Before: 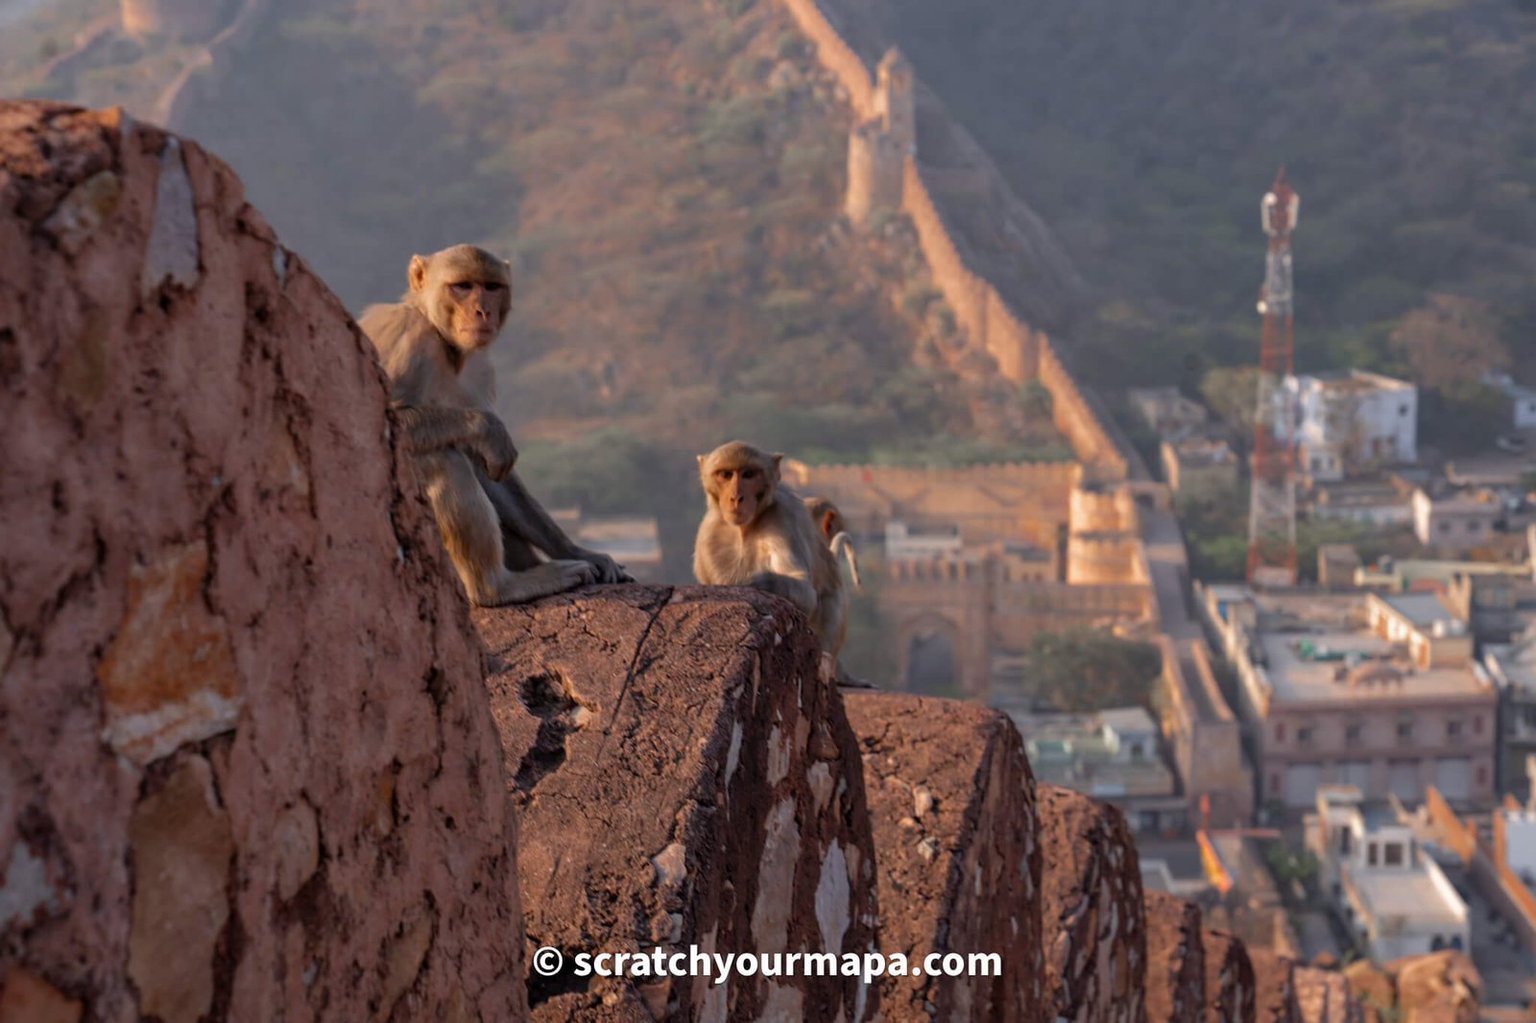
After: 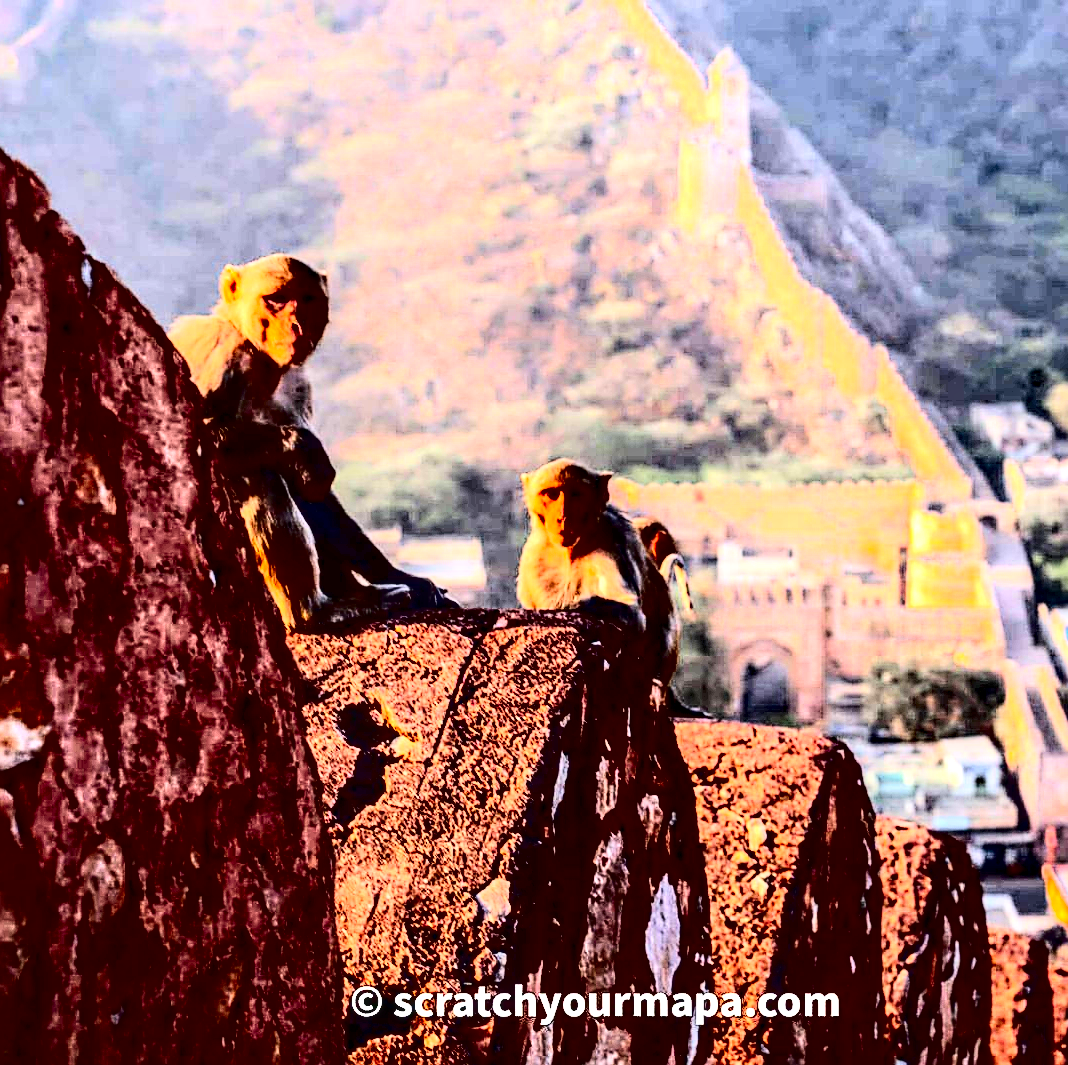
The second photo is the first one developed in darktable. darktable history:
crop and rotate: left 12.786%, right 20.461%
sharpen: on, module defaults
local contrast: highlights 60%, shadows 60%, detail 160%
exposure: exposure 1 EV, compensate exposure bias true, compensate highlight preservation false
contrast brightness saturation: contrast 0.774, brightness -0.991, saturation 0.991
tone equalizer: -8 EV 0.026 EV, -7 EV -0.029 EV, -6 EV 0.006 EV, -5 EV 0.029 EV, -4 EV 0.263 EV, -3 EV 0.678 EV, -2 EV 0.581 EV, -1 EV 0.171 EV, +0 EV 0.023 EV, edges refinement/feathering 500, mask exposure compensation -1.57 EV, preserve details no
